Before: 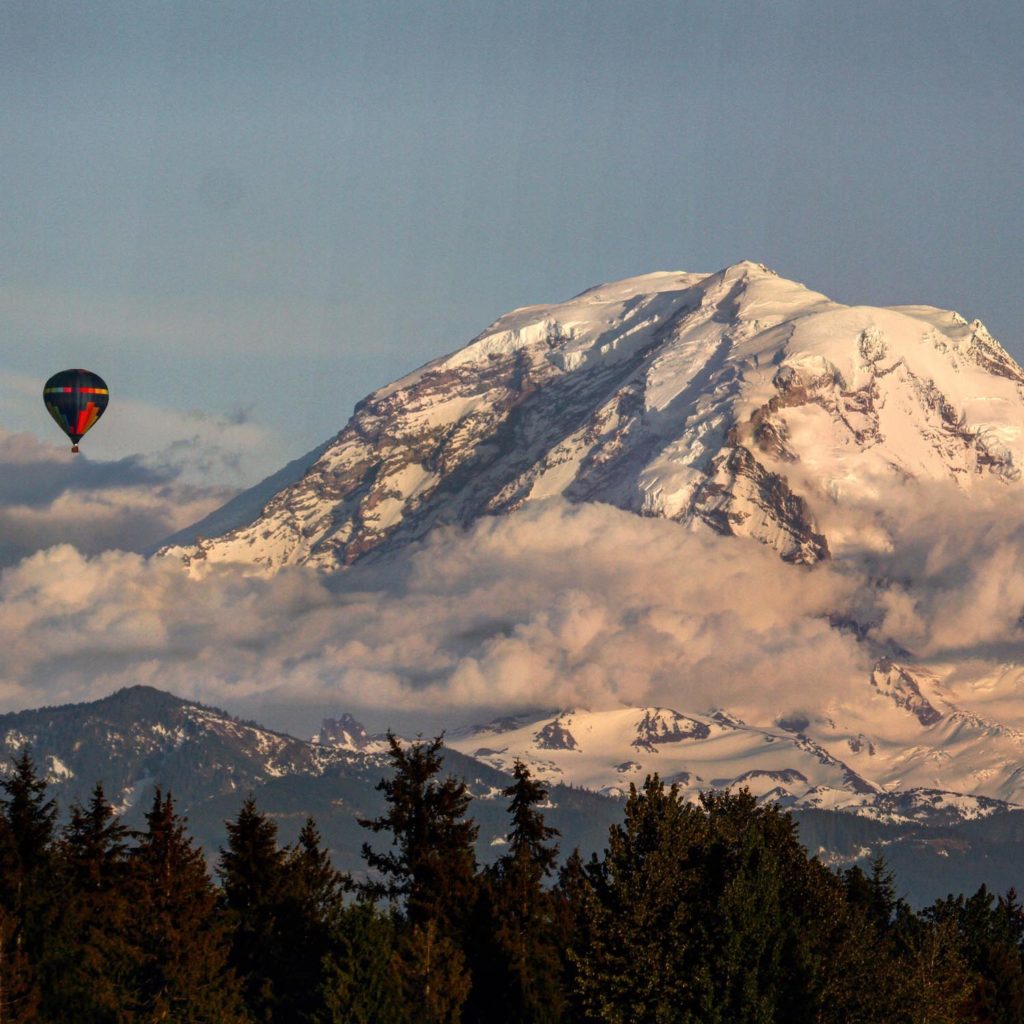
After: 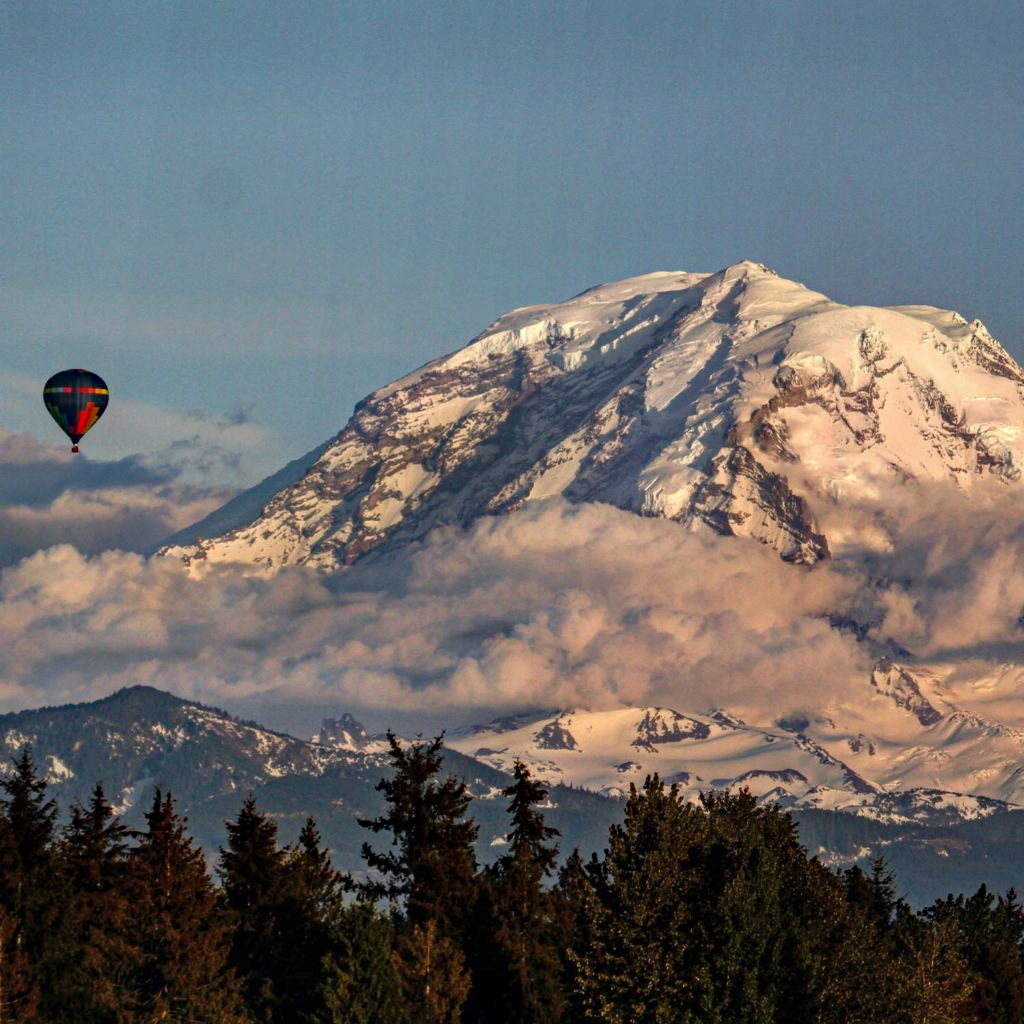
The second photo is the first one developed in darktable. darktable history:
shadows and highlights: radius 118.87, shadows 42.24, highlights -61.82, soften with gaussian
haze removal: strength 0.284, distance 0.248, compatibility mode true, adaptive false
